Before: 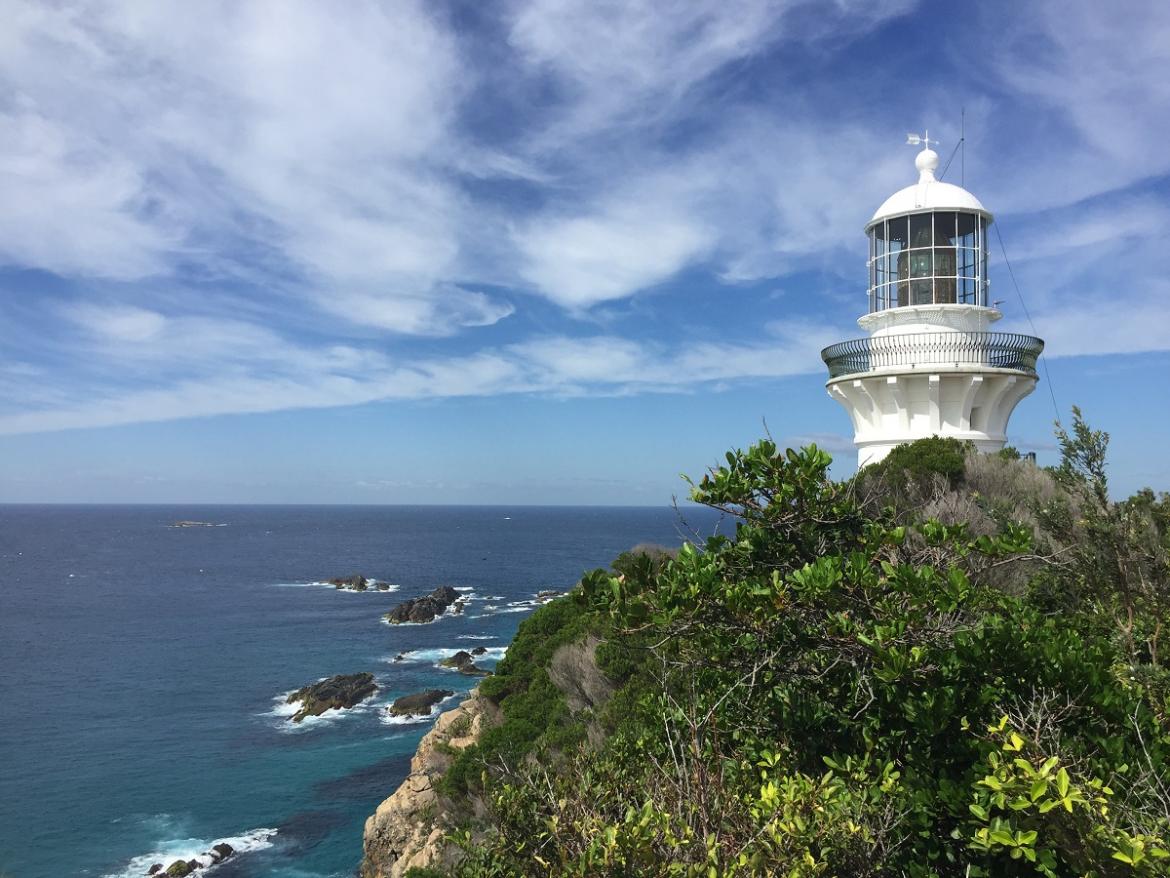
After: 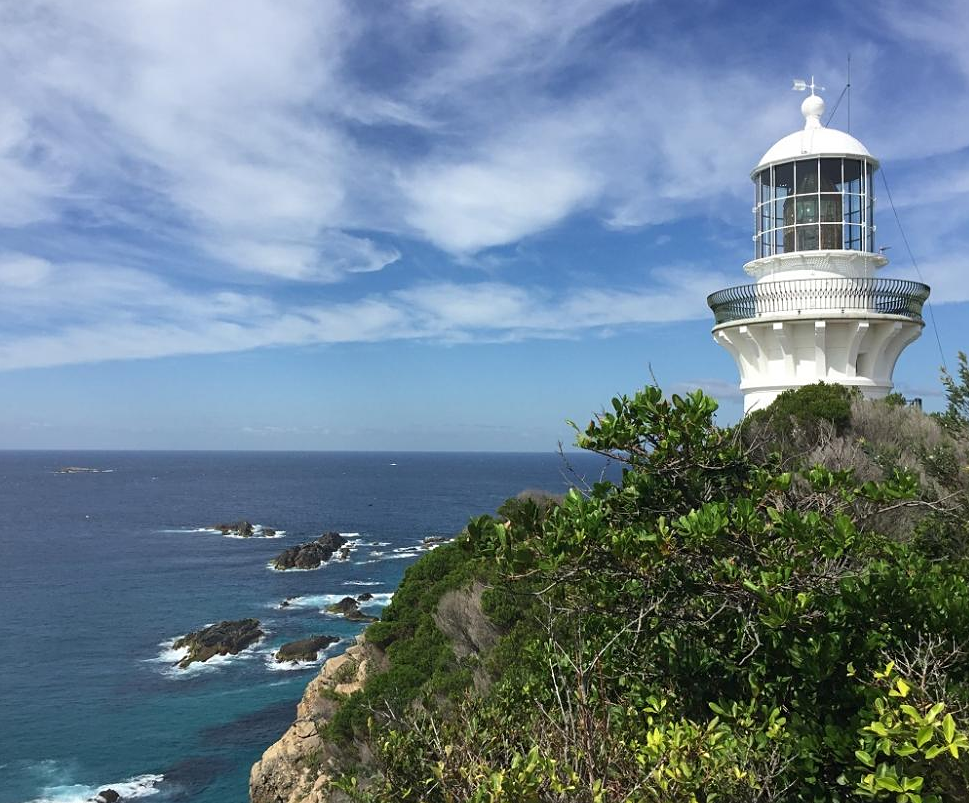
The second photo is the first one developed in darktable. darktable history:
crop: left 9.807%, top 6.259%, right 7.334%, bottom 2.177%
sharpen: amount 0.2
